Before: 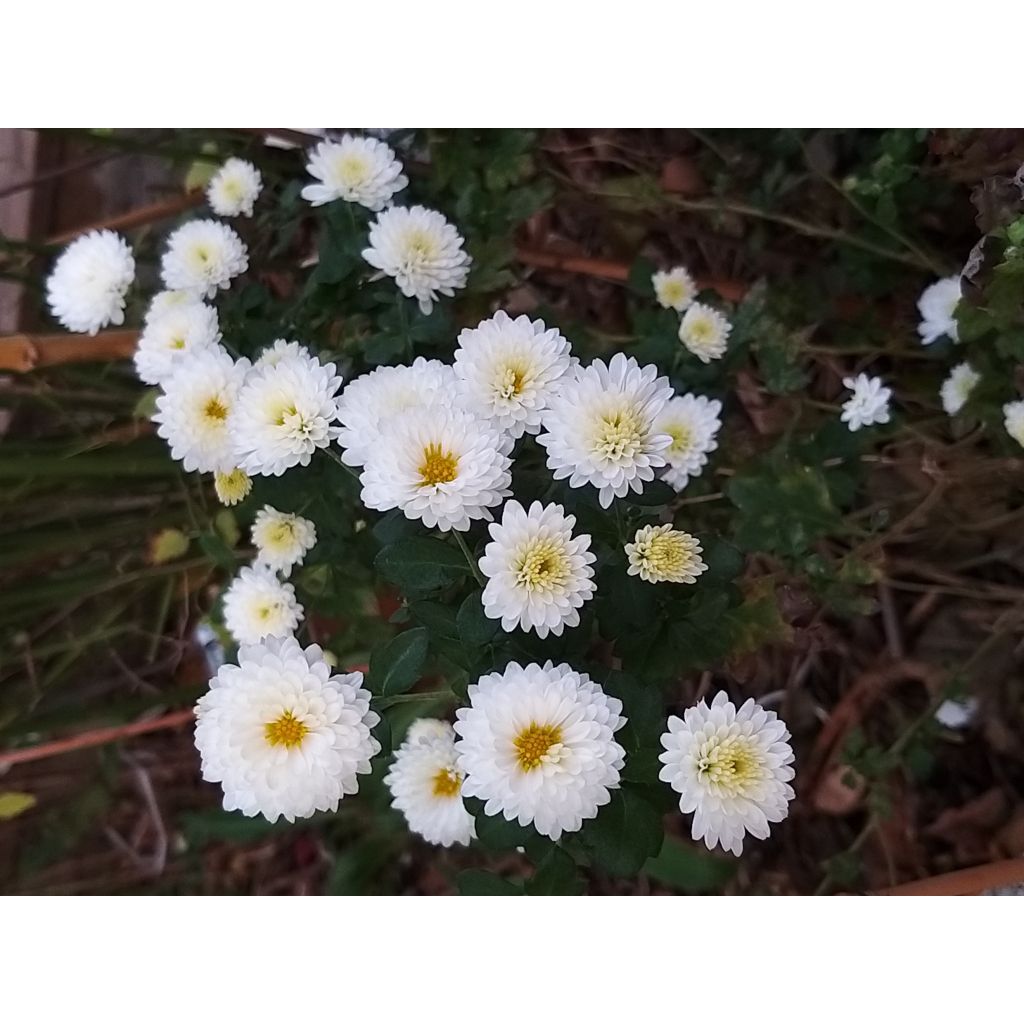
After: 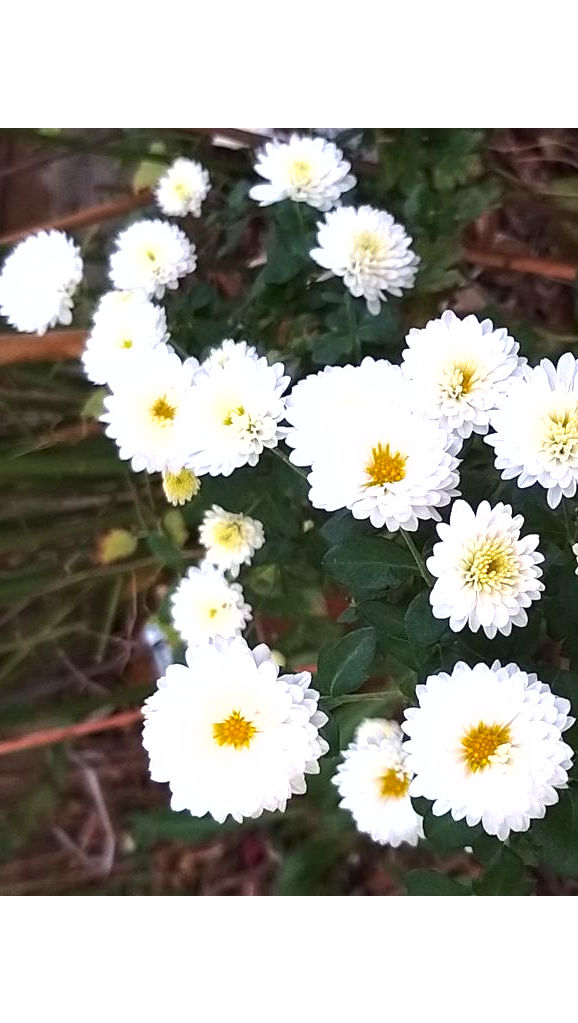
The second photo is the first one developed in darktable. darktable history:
crop: left 5.173%, right 38.38%
shadows and highlights: shadows -20.52, white point adjustment -2.13, highlights -35.21, highlights color adjustment 77.84%
exposure: exposure 0.996 EV, compensate highlight preservation false
